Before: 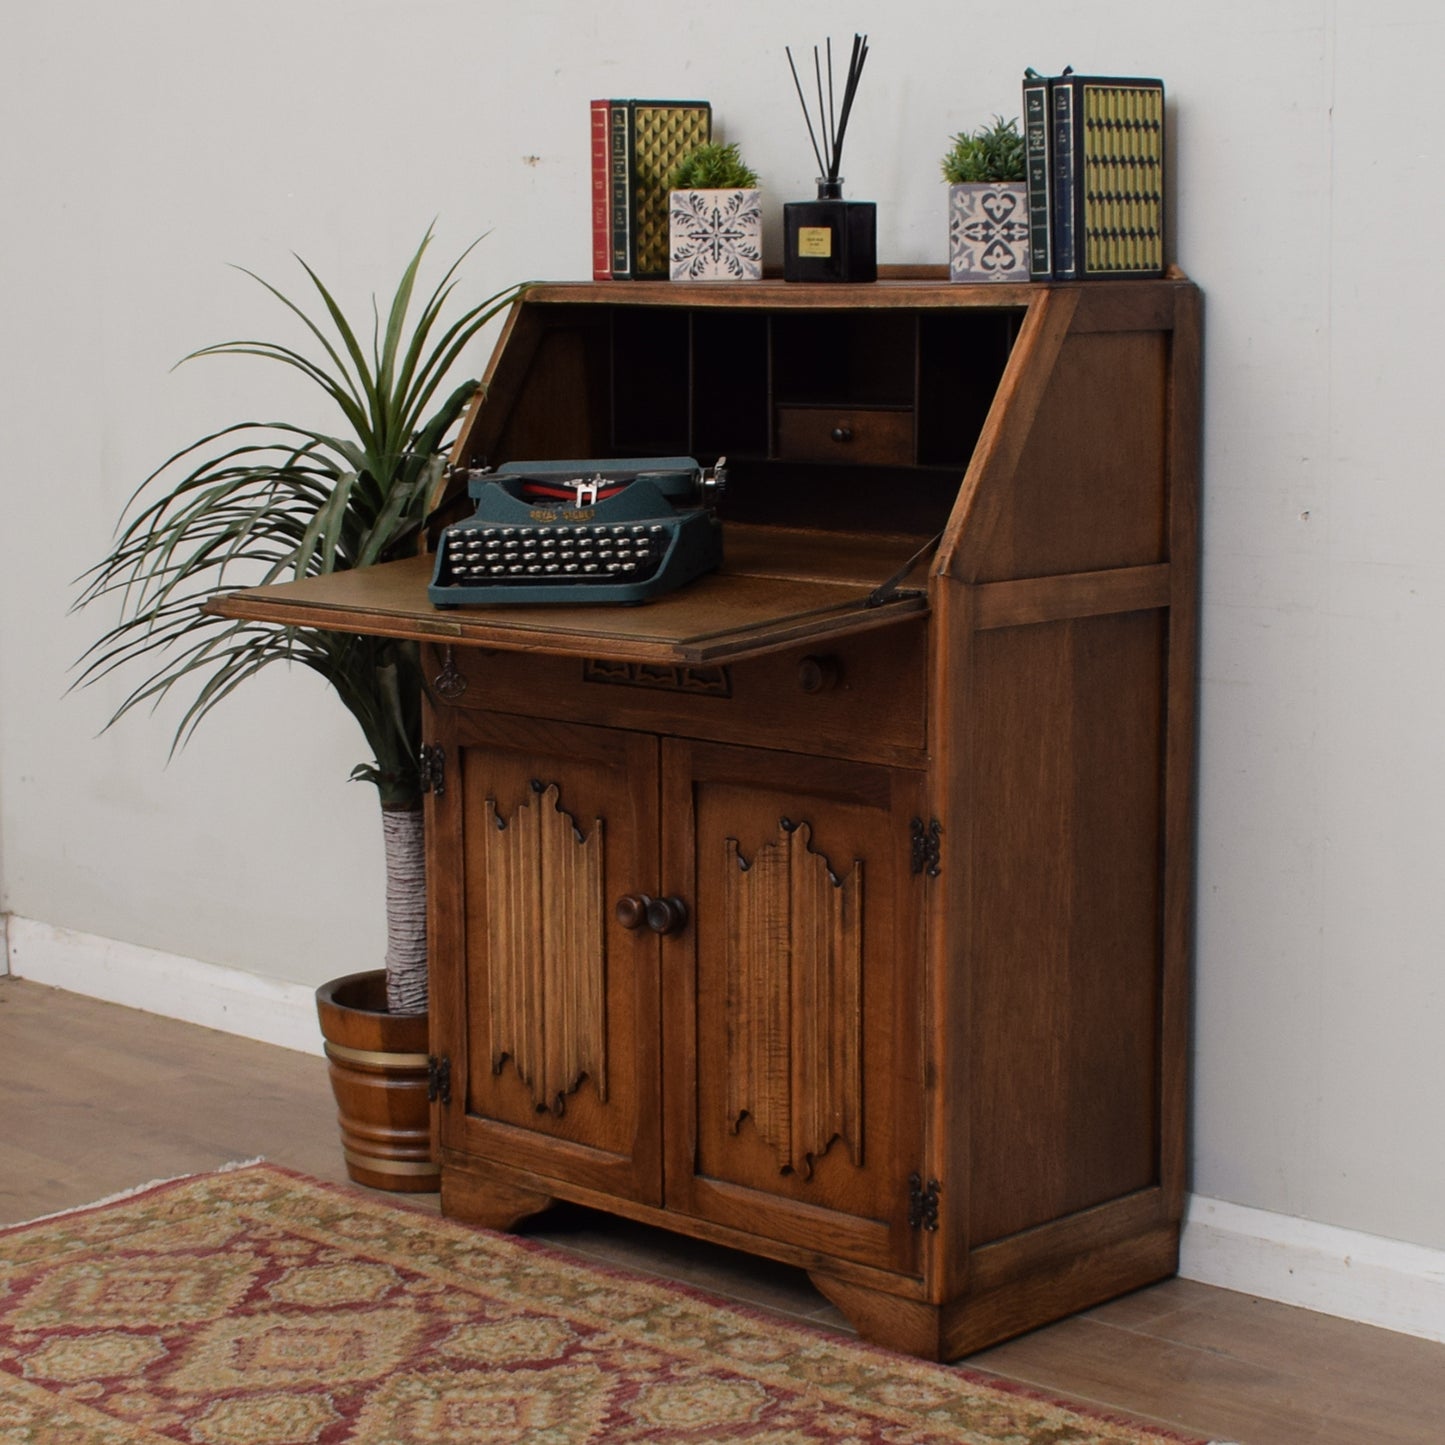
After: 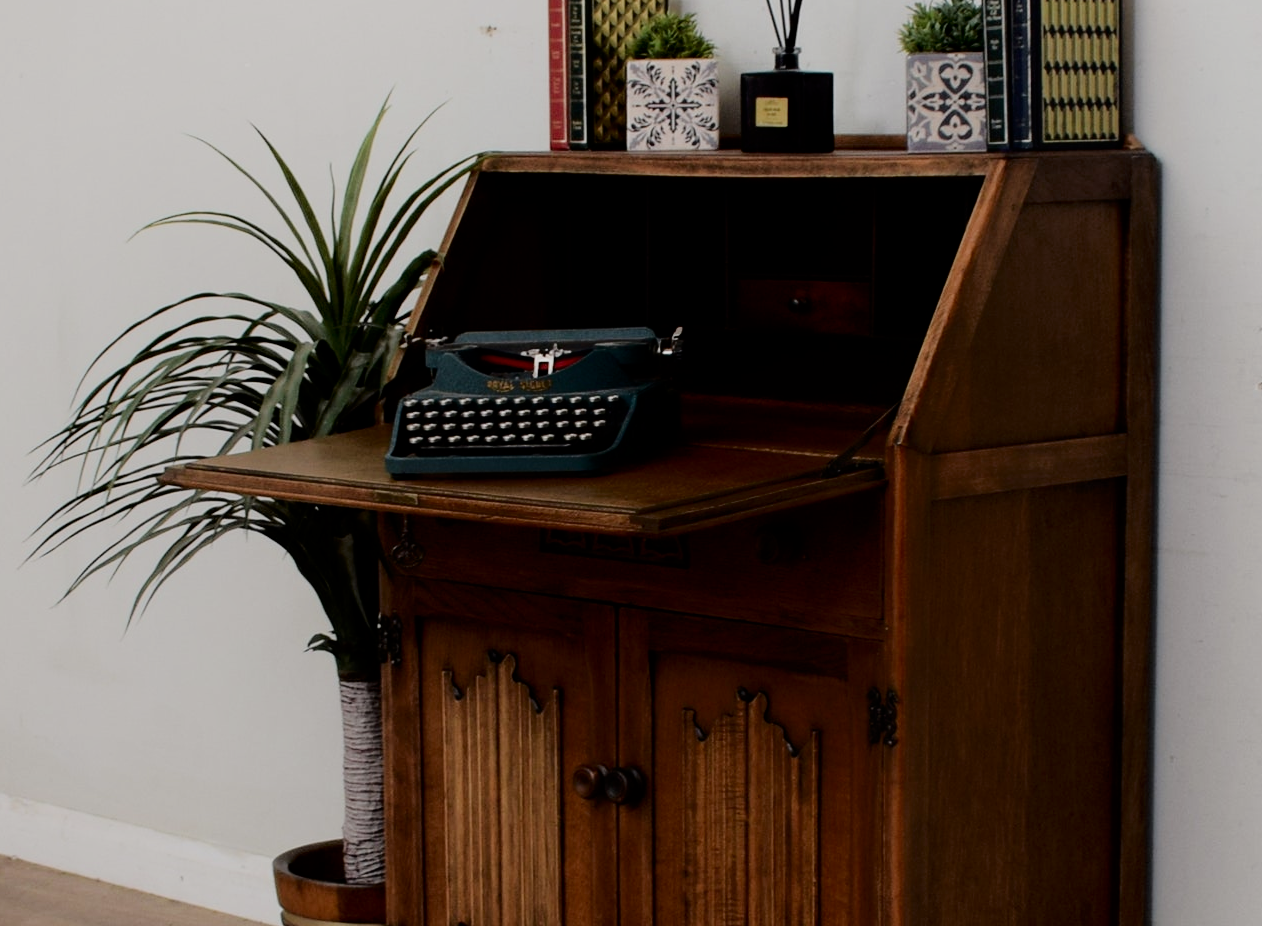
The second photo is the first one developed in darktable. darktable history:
crop: left 3.038%, top 9.009%, right 9.614%, bottom 26.852%
filmic rgb: black relative exposure -6.97 EV, white relative exposure 5.67 EV, hardness 2.86
shadows and highlights: shadows -63.34, white point adjustment -5.04, highlights 61.64
color correction: highlights b* 0.05
